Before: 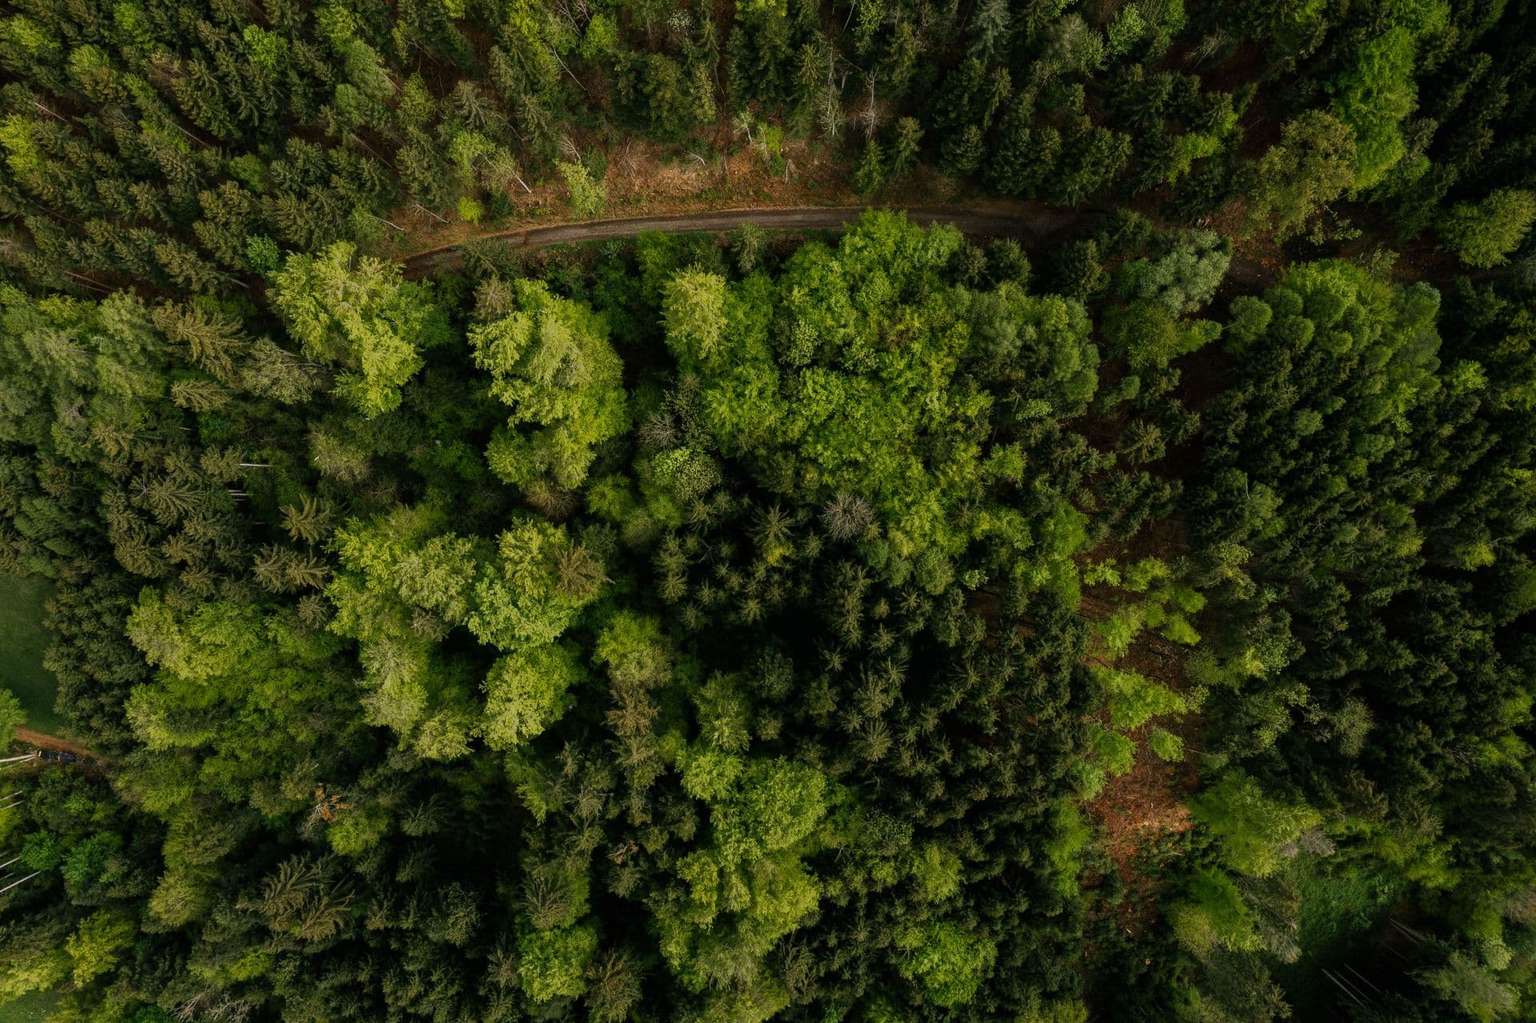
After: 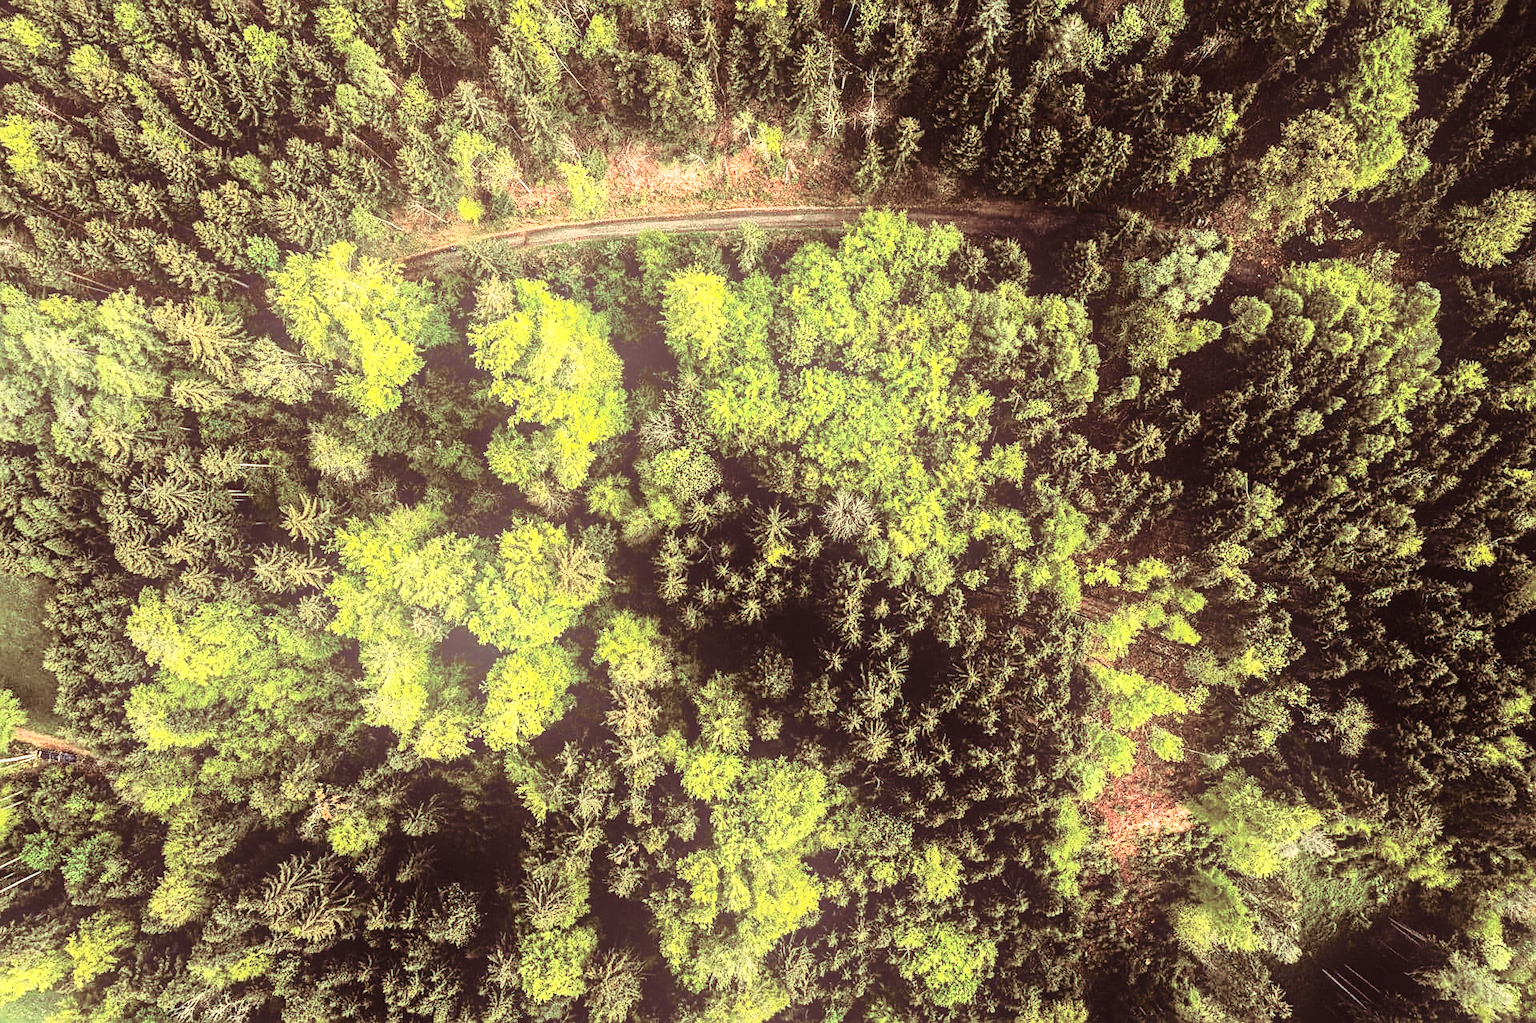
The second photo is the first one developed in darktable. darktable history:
exposure: black level correction 0, exposure 1.741 EV, compensate exposure bias true, compensate highlight preservation false
bloom: on, module defaults
tone curve: curves: ch0 [(0, 0.009) (0.105, 0.08) (0.195, 0.18) (0.283, 0.316) (0.384, 0.434) (0.485, 0.531) (0.638, 0.69) (0.81, 0.872) (1, 0.977)]; ch1 [(0, 0) (0.161, 0.092) (0.35, 0.33) (0.379, 0.401) (0.456, 0.469) (0.502, 0.5) (0.525, 0.514) (0.586, 0.617) (0.635, 0.655) (1, 1)]; ch2 [(0, 0) (0.371, 0.362) (0.437, 0.437) (0.48, 0.49) (0.53, 0.515) (0.56, 0.571) (0.622, 0.606) (1, 1)], color space Lab, independent channels, preserve colors none
split-toning: on, module defaults
local contrast: on, module defaults
sharpen: on, module defaults
contrast brightness saturation: contrast 0.24, brightness 0.09
